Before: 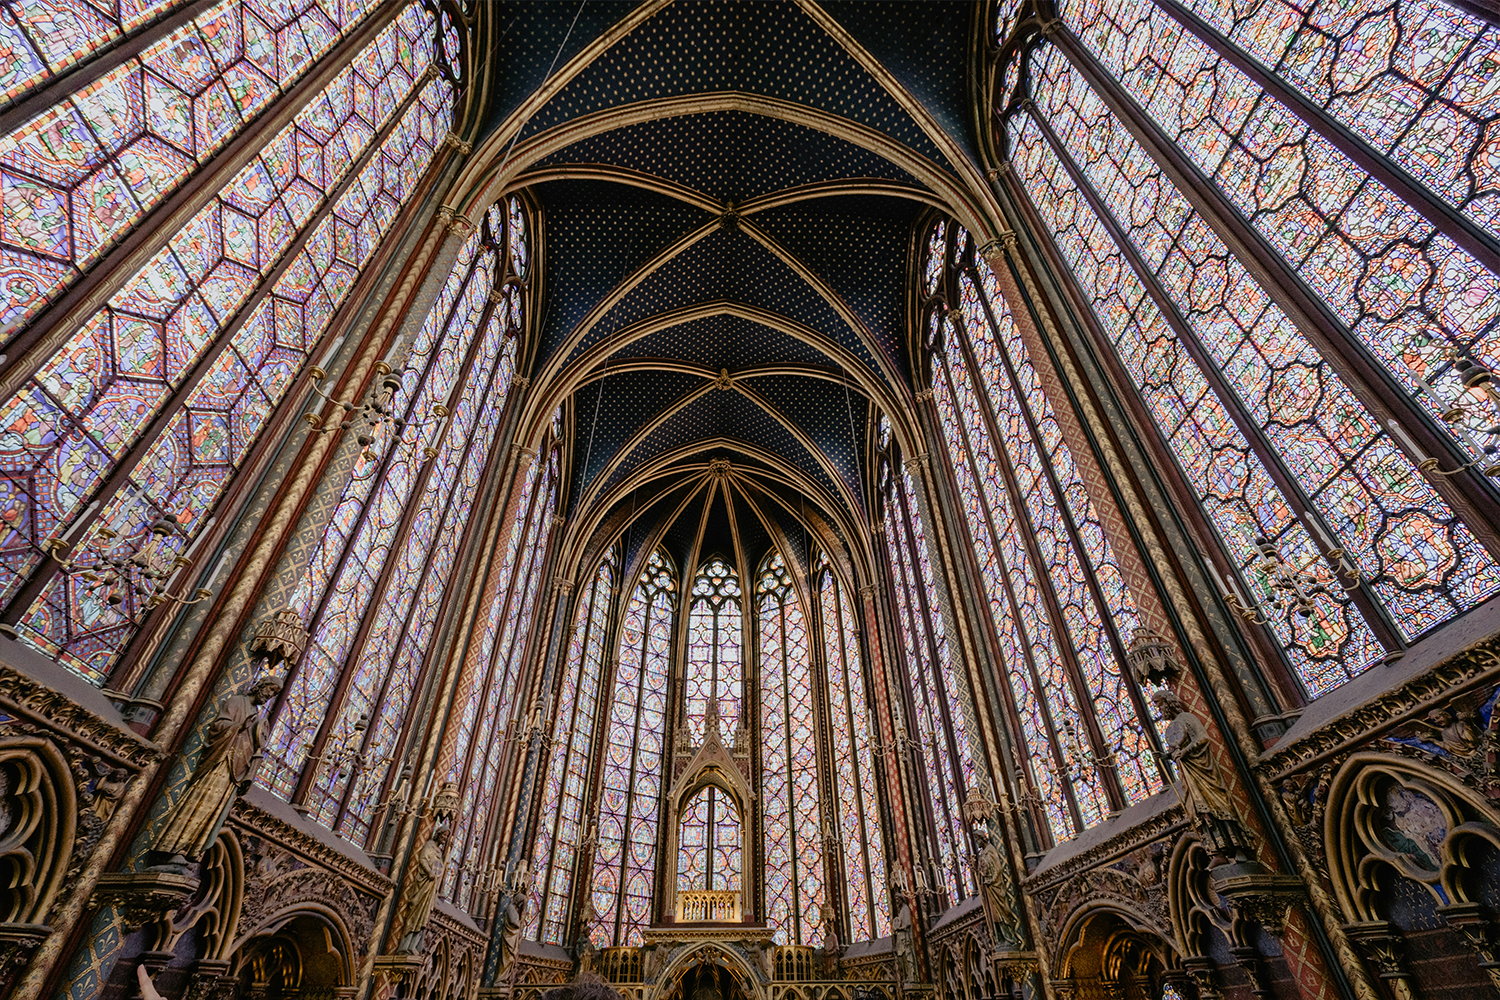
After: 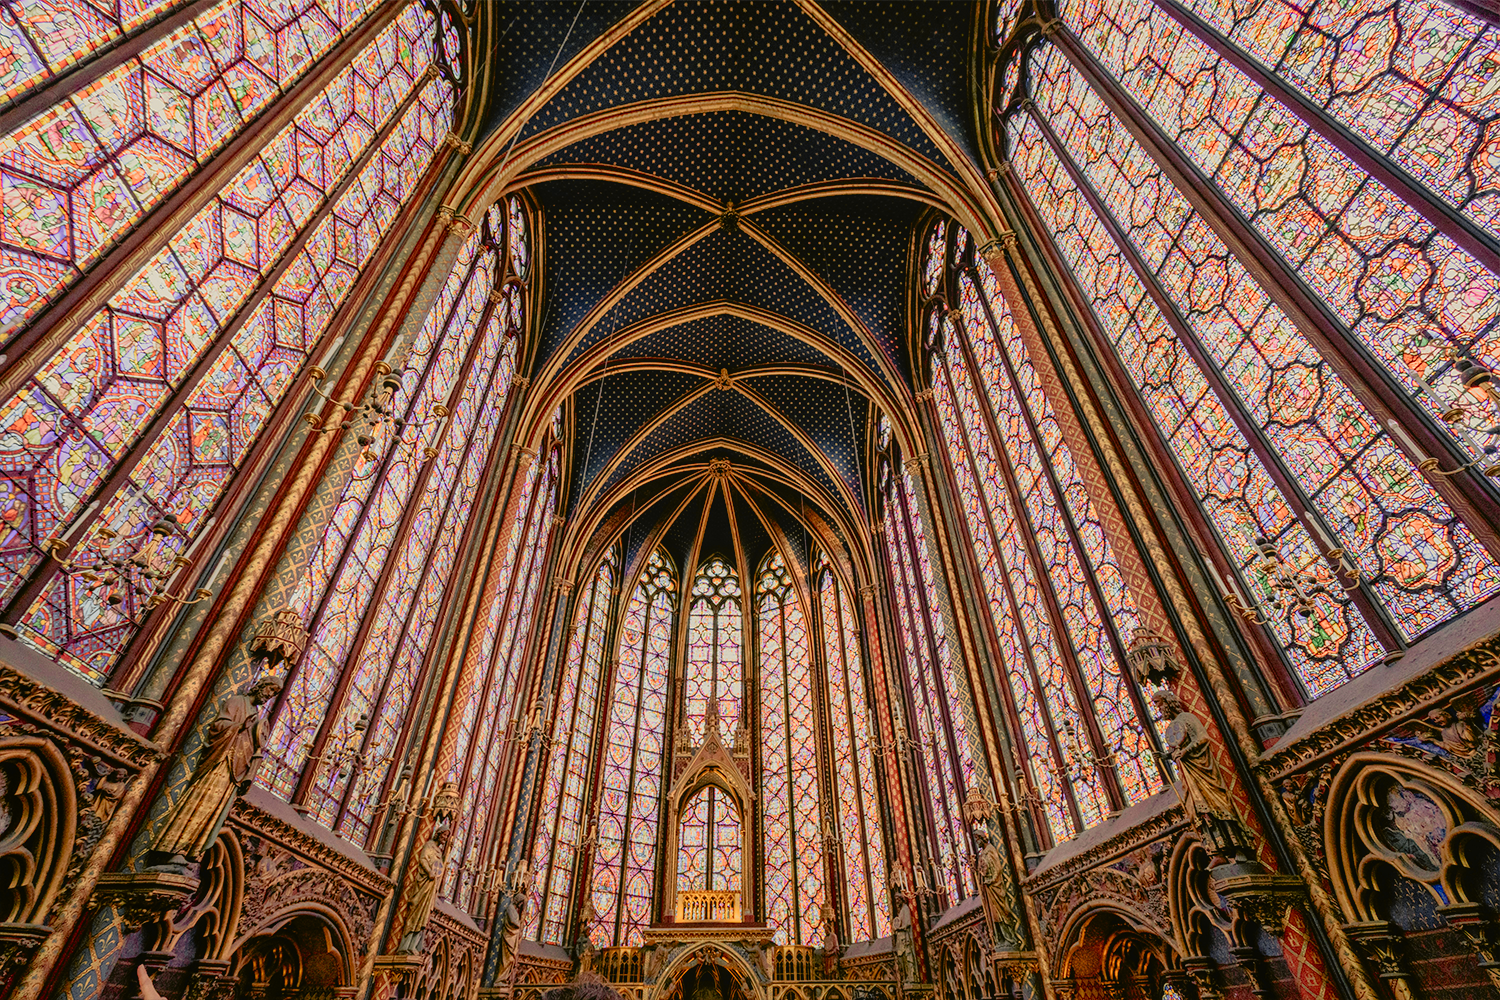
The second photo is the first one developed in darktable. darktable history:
white balance: red 1.045, blue 0.932
tone curve: curves: ch0 [(0, 0.006) (0.037, 0.022) (0.123, 0.105) (0.19, 0.173) (0.277, 0.279) (0.474, 0.517) (0.597, 0.662) (0.687, 0.774) (0.855, 0.891) (1, 0.982)]; ch1 [(0, 0) (0.243, 0.245) (0.422, 0.415) (0.493, 0.498) (0.508, 0.503) (0.531, 0.55) (0.551, 0.582) (0.626, 0.672) (0.694, 0.732) (1, 1)]; ch2 [(0, 0) (0.249, 0.216) (0.356, 0.329) (0.424, 0.442) (0.476, 0.477) (0.498, 0.503) (0.517, 0.524) (0.532, 0.547) (0.562, 0.592) (0.614, 0.657) (0.706, 0.748) (0.808, 0.809) (0.991, 0.968)], color space Lab, independent channels, preserve colors none
shadows and highlights: on, module defaults
local contrast: detail 110%
